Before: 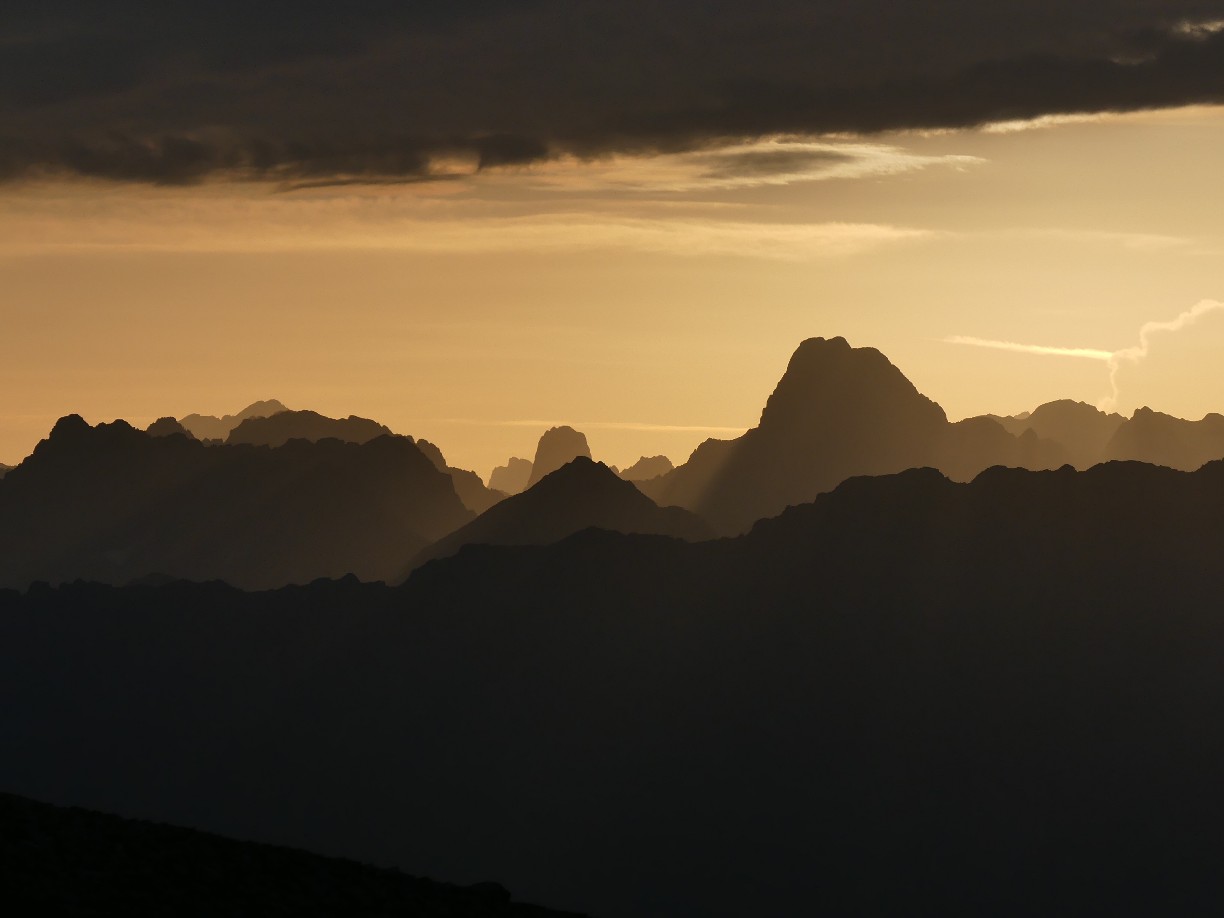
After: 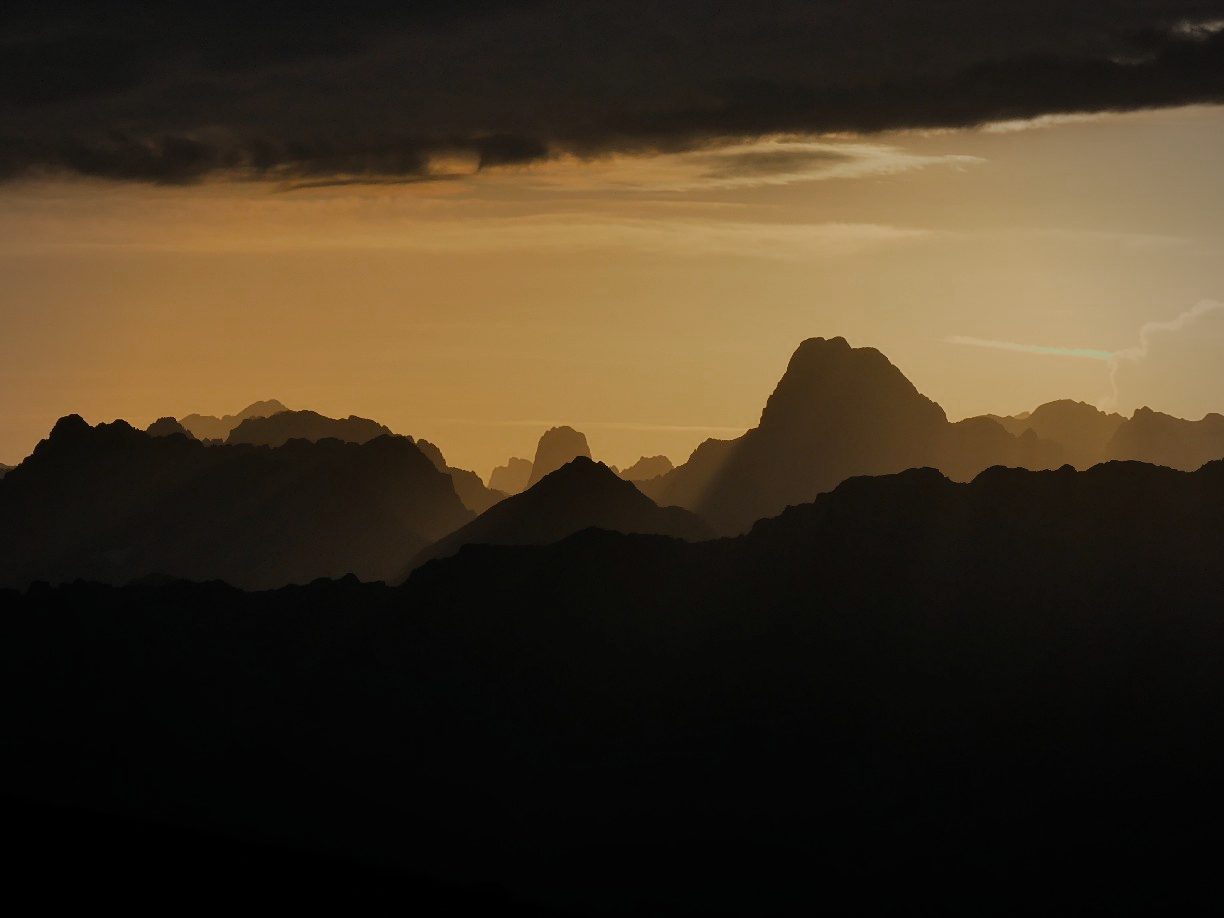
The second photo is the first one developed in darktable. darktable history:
filmic rgb: black relative exposure -7.65 EV, white relative exposure 4.56 EV, hardness 3.61, contrast 1.05
color zones: curves: ch0 [(0, 0.48) (0.209, 0.398) (0.305, 0.332) (0.429, 0.493) (0.571, 0.5) (0.714, 0.5) (0.857, 0.5) (1, 0.48)]; ch1 [(0, 0.633) (0.143, 0.586) (0.286, 0.489) (0.429, 0.448) (0.571, 0.31) (0.714, 0.335) (0.857, 0.492) (1, 0.633)]; ch2 [(0, 0.448) (0.143, 0.498) (0.286, 0.5) (0.429, 0.5) (0.571, 0.5) (0.714, 0.5) (0.857, 0.5) (1, 0.448)]
vignetting: fall-off radius 70%, automatic ratio true
